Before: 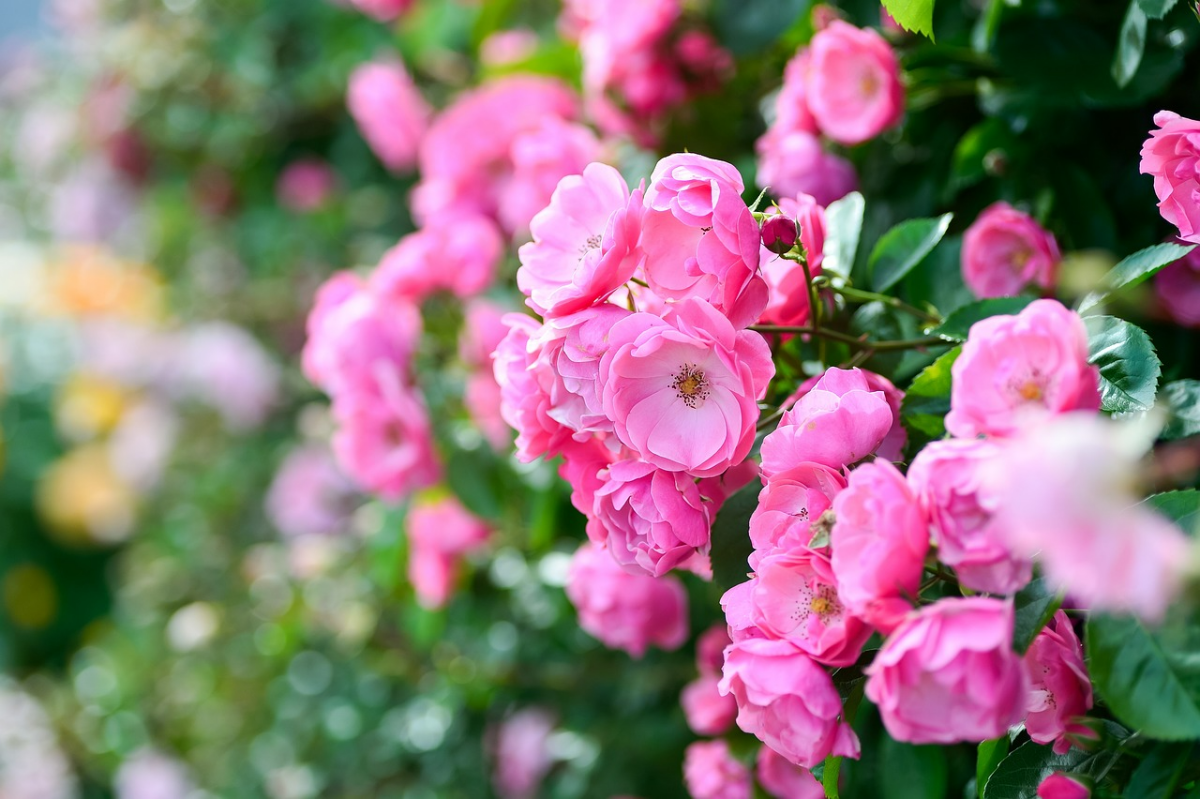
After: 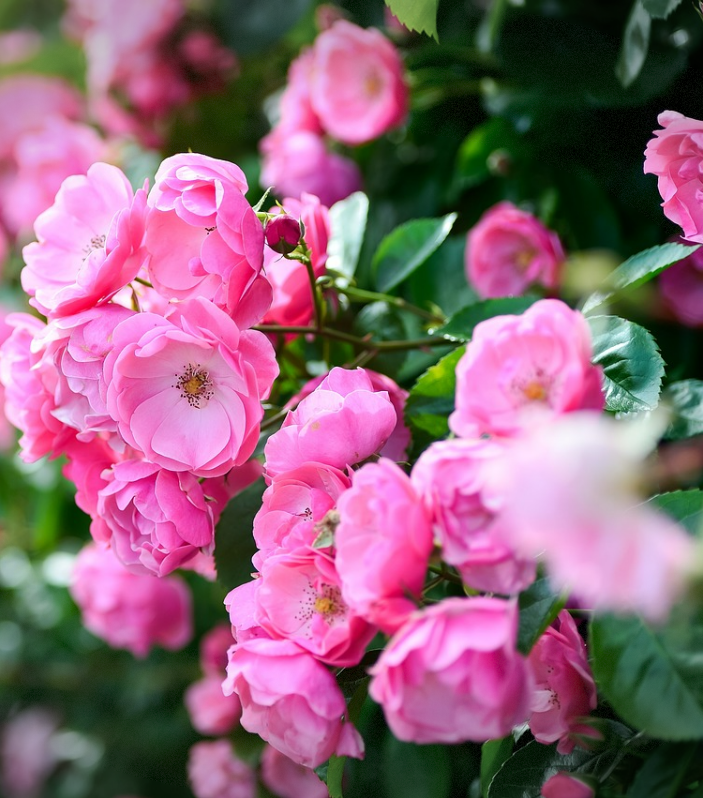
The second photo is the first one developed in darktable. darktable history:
vignetting: fall-off start 100%, brightness -0.406, saturation -0.3, width/height ratio 1.324, dithering 8-bit output, unbound false
crop: left 41.402%
